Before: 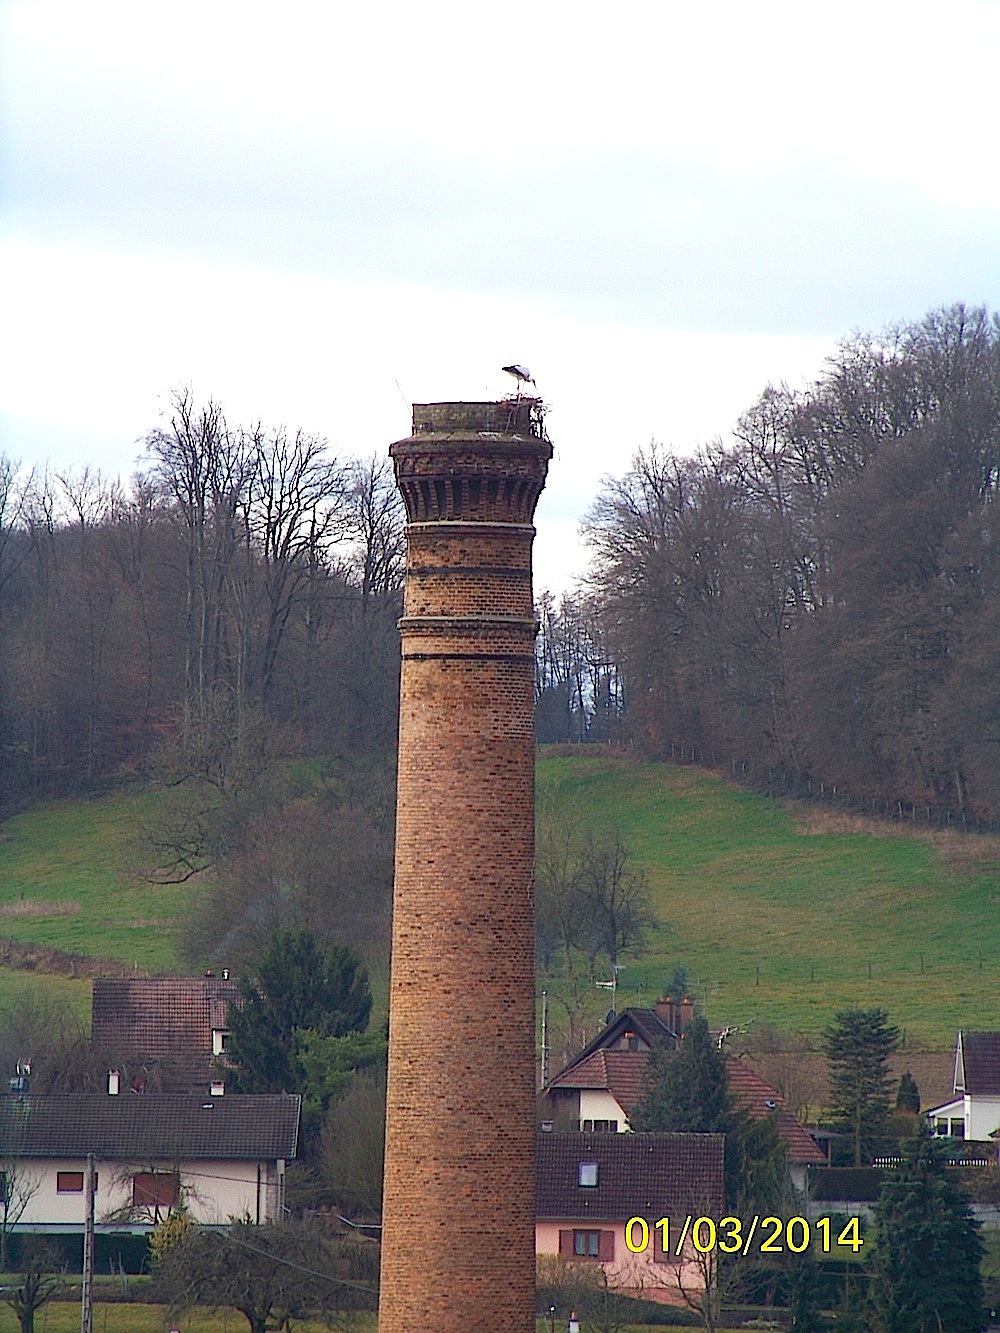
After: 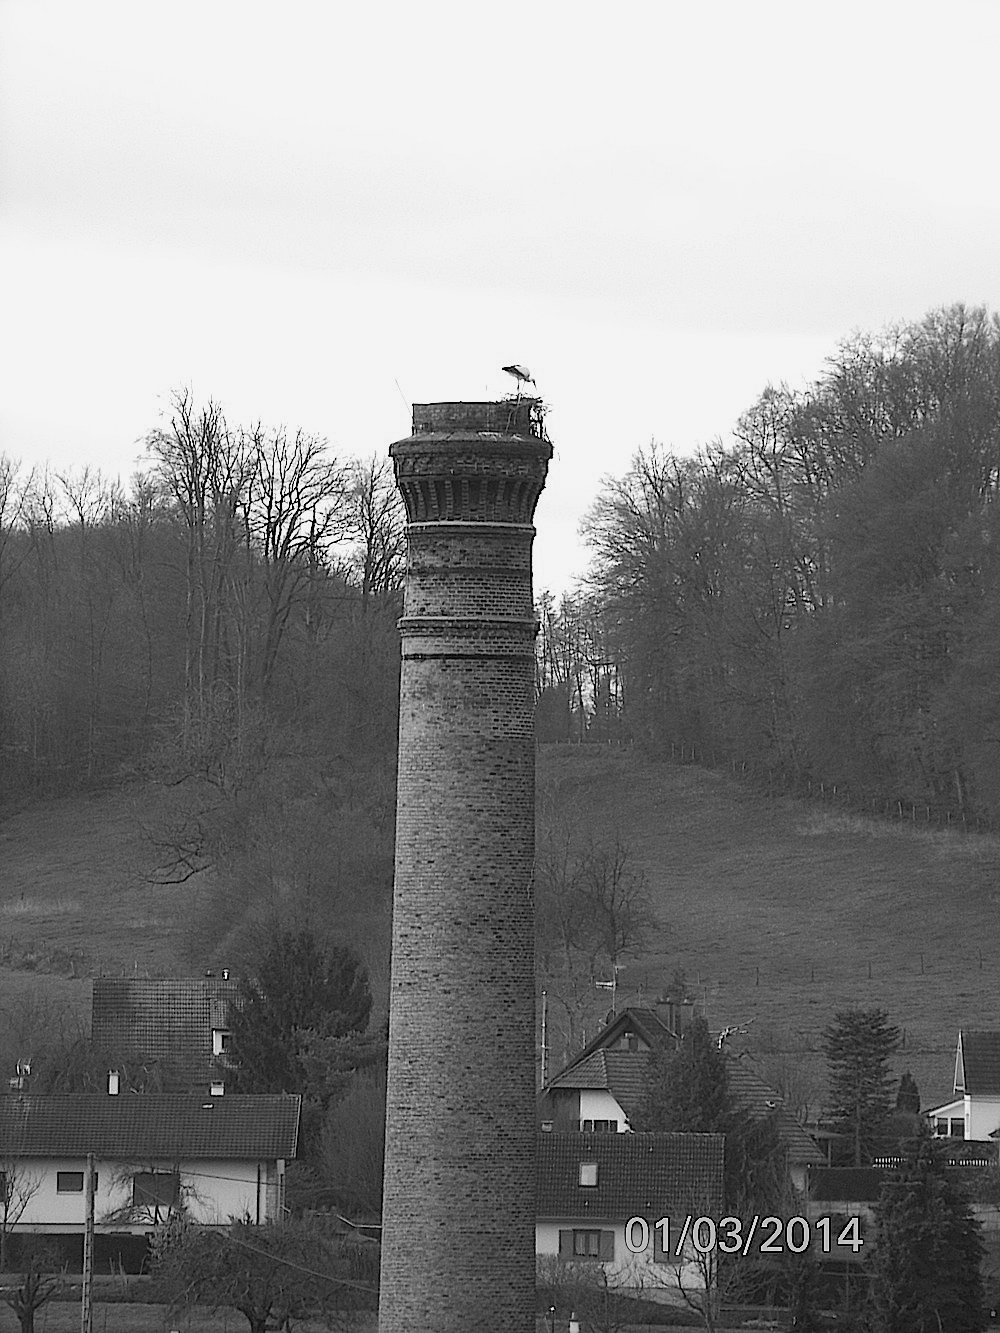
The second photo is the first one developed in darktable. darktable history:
color calibration: output gray [0.246, 0.254, 0.501, 0], gray › normalize channels true, illuminant same as pipeline (D50), adaptation XYZ, x 0.346, y 0.359, gamut compression 0
velvia: strength 21.76%
